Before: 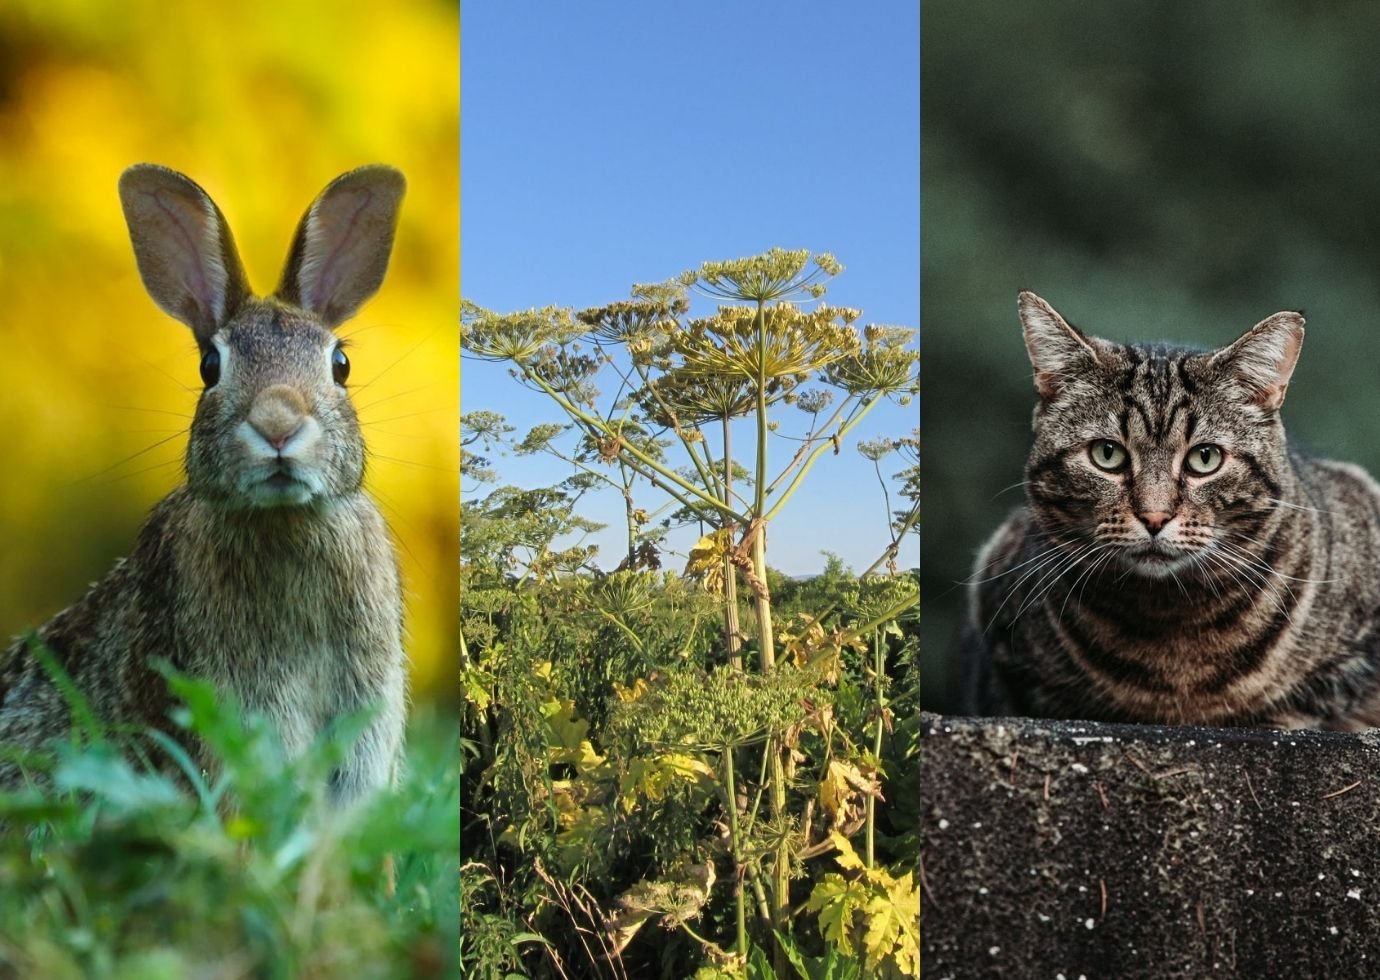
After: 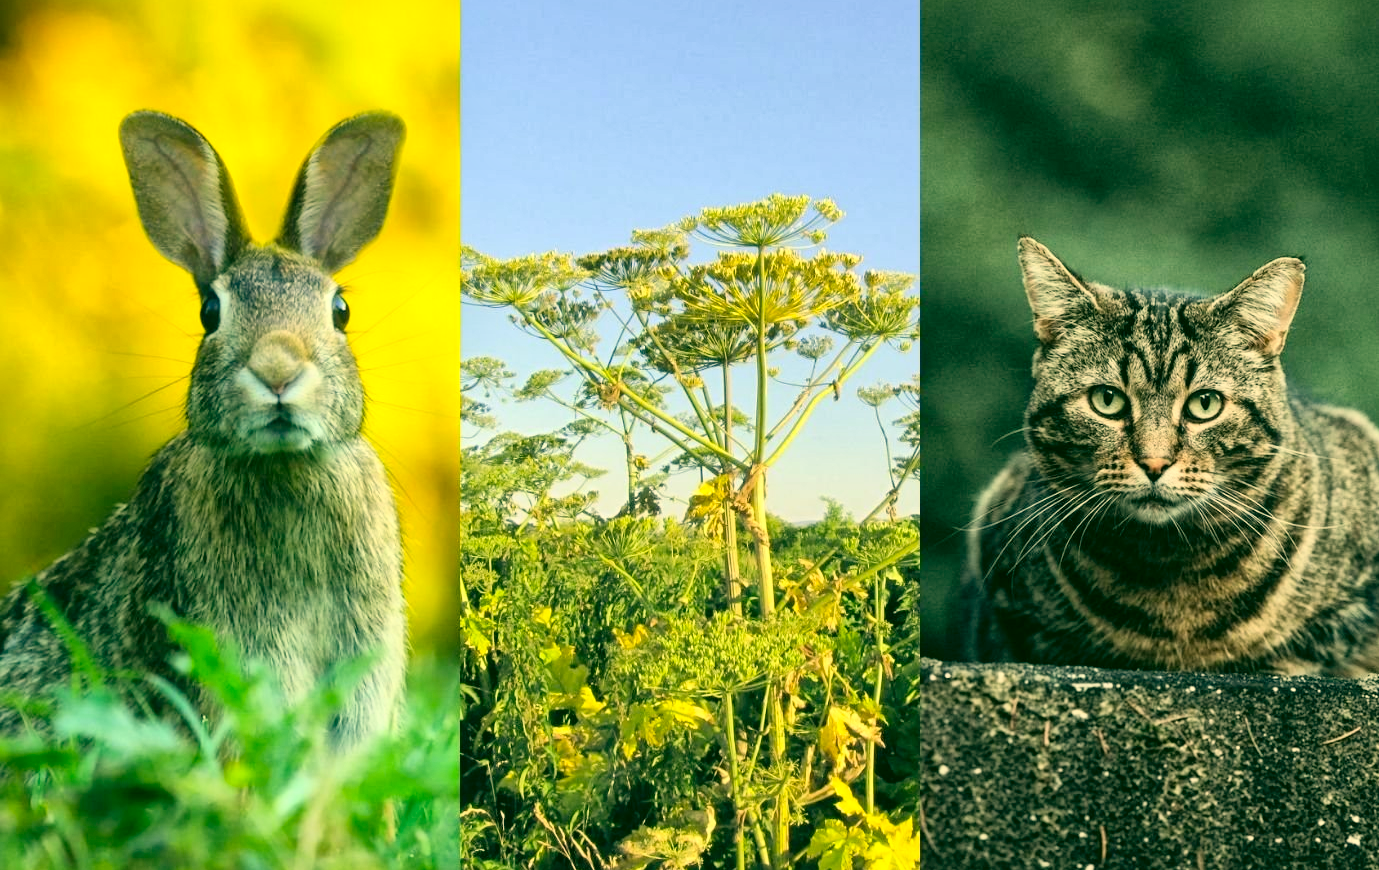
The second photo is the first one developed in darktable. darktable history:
exposure: exposure -0.048 EV, compensate highlight preservation false
crop and rotate: top 5.609%, bottom 5.609%
global tonemap: drago (1, 100), detail 1
color correction: highlights a* 5.62, highlights b* 33.57, shadows a* -25.86, shadows b* 4.02
color calibration: illuminant Planckian (black body), adaptation linear Bradford (ICC v4), x 0.361, y 0.366, temperature 4511.61 K, saturation algorithm version 1 (2020)
contrast brightness saturation: contrast 0.2, brightness 0.16, saturation 0.22
